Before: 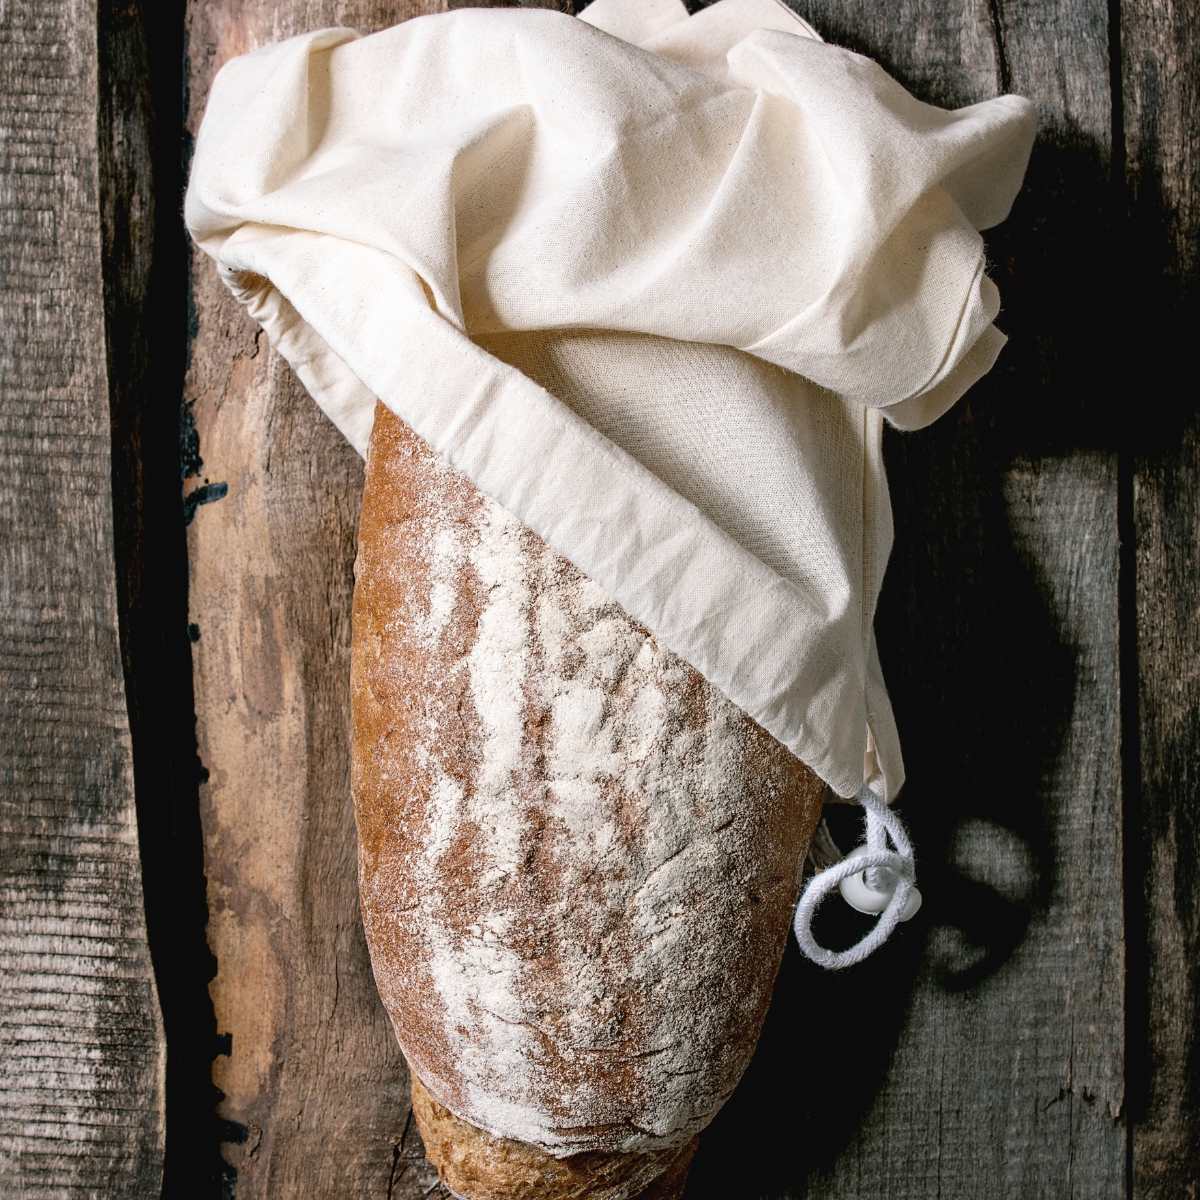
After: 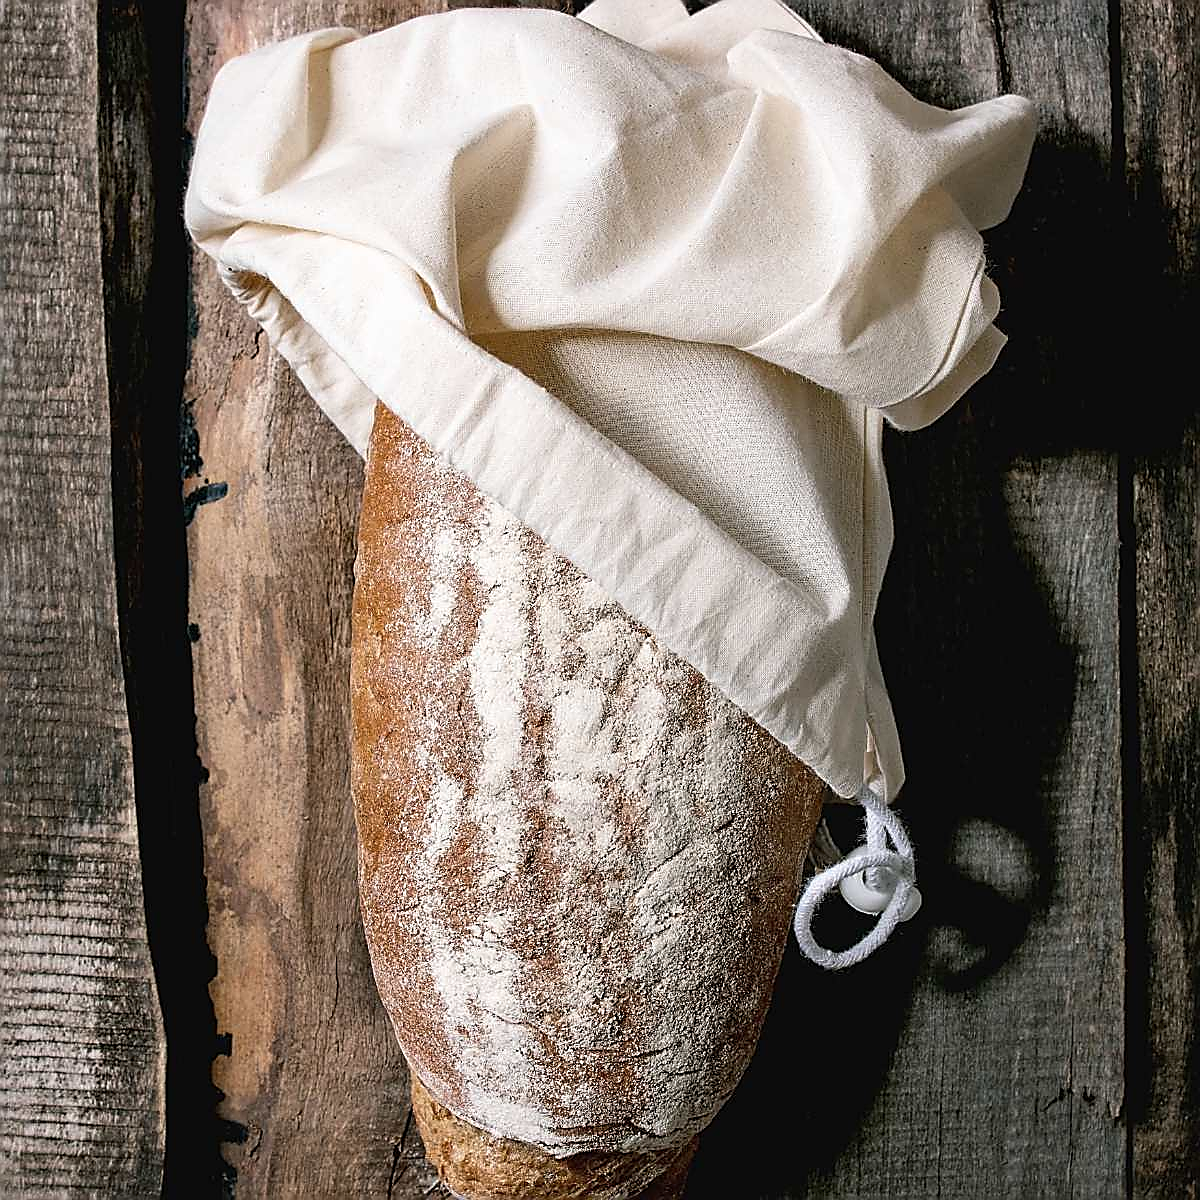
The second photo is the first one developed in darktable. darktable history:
sharpen: radius 1.389, amount 1.262, threshold 0.625
